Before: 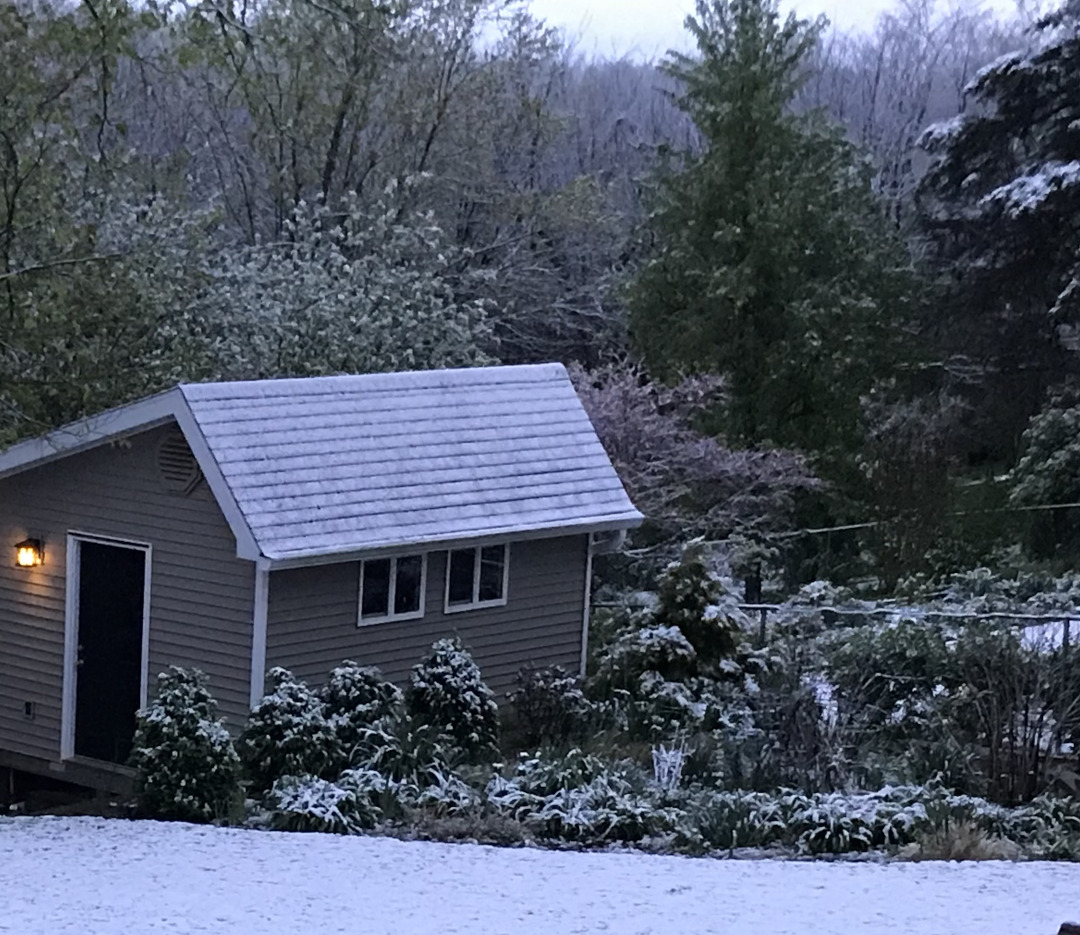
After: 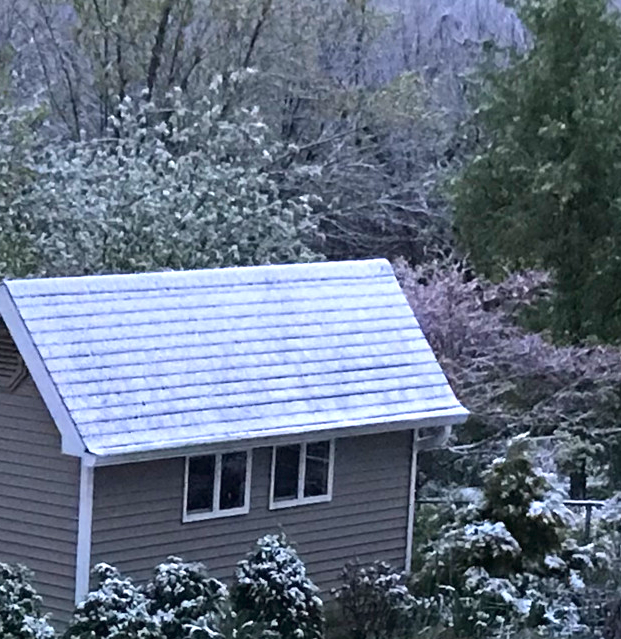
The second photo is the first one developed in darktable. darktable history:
exposure: black level correction 0, exposure 1.001 EV, compensate highlight preservation false
crop: left 16.241%, top 11.201%, right 26.246%, bottom 20.43%
